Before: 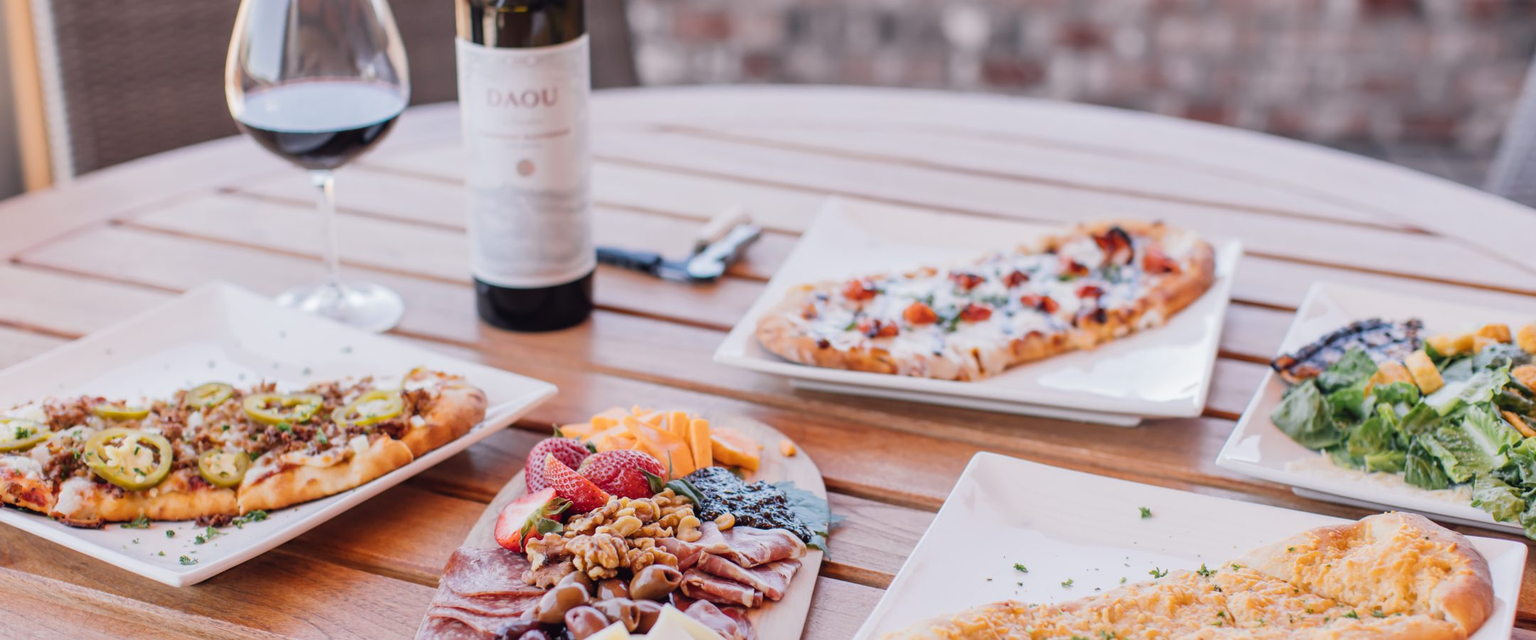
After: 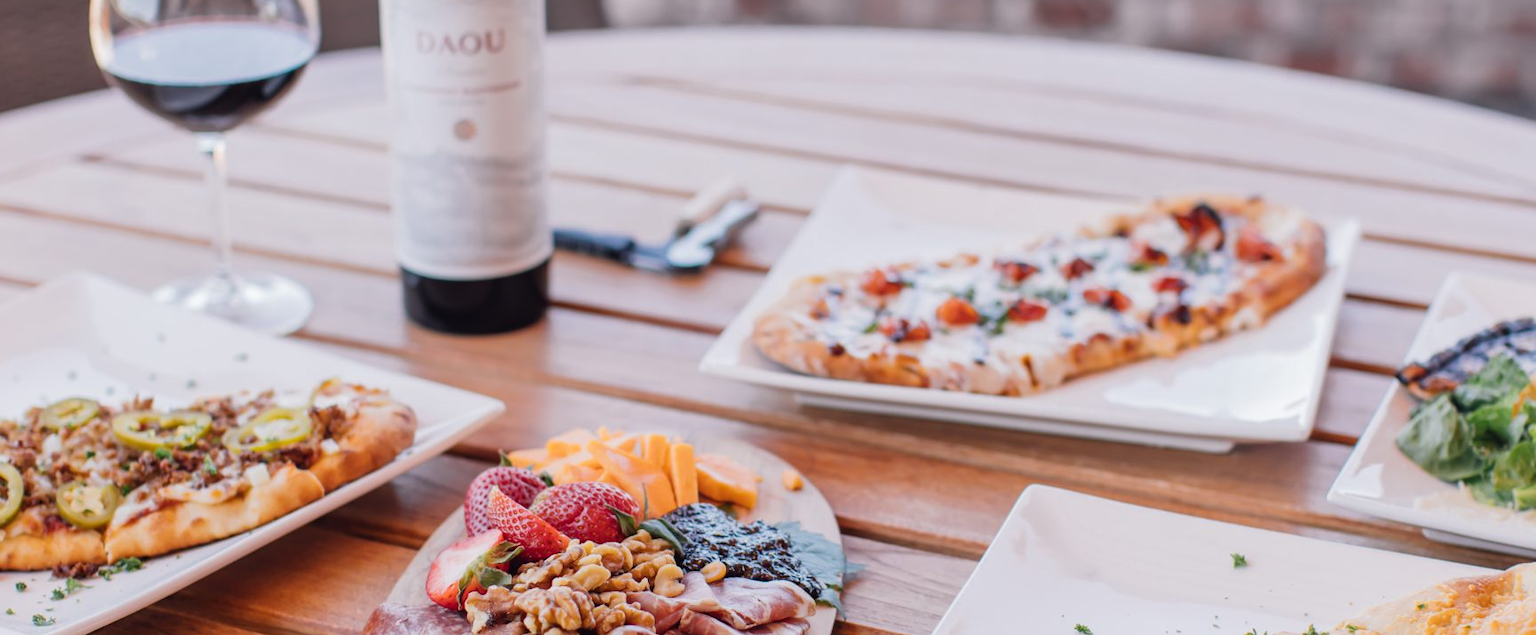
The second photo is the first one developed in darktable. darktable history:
local contrast: mode bilateral grid, contrast 15, coarseness 37, detail 104%, midtone range 0.2
crop and rotate: left 10.044%, top 10.054%, right 9.868%, bottom 10.435%
